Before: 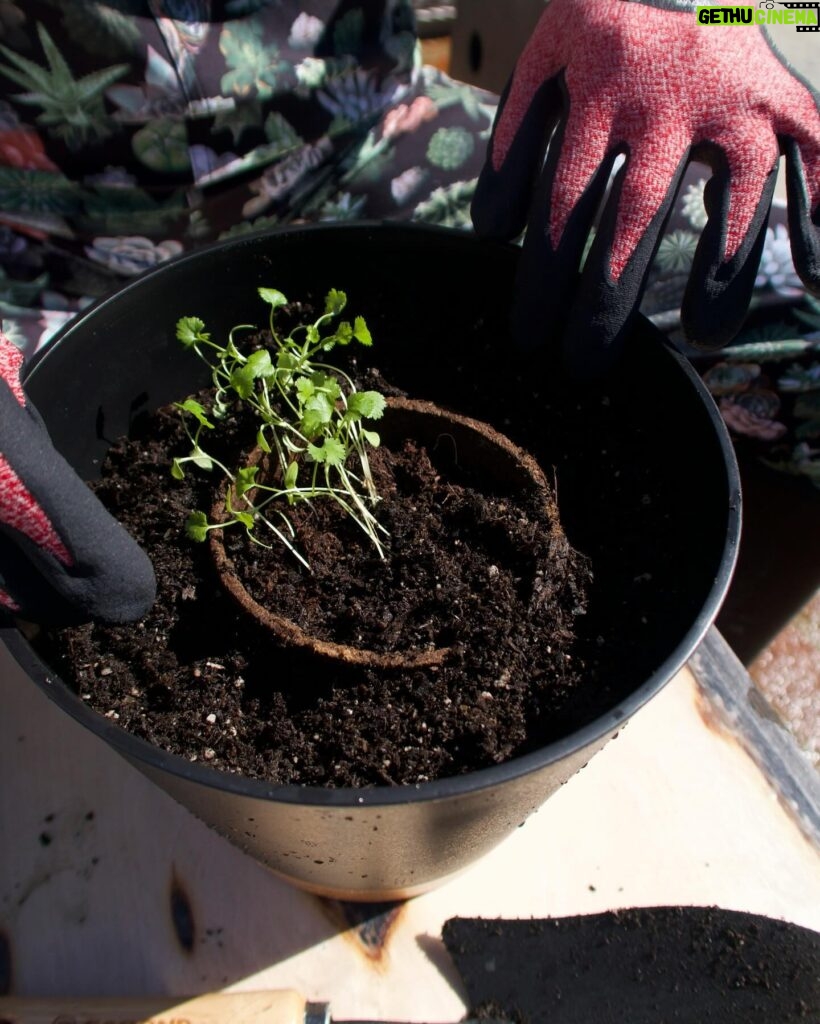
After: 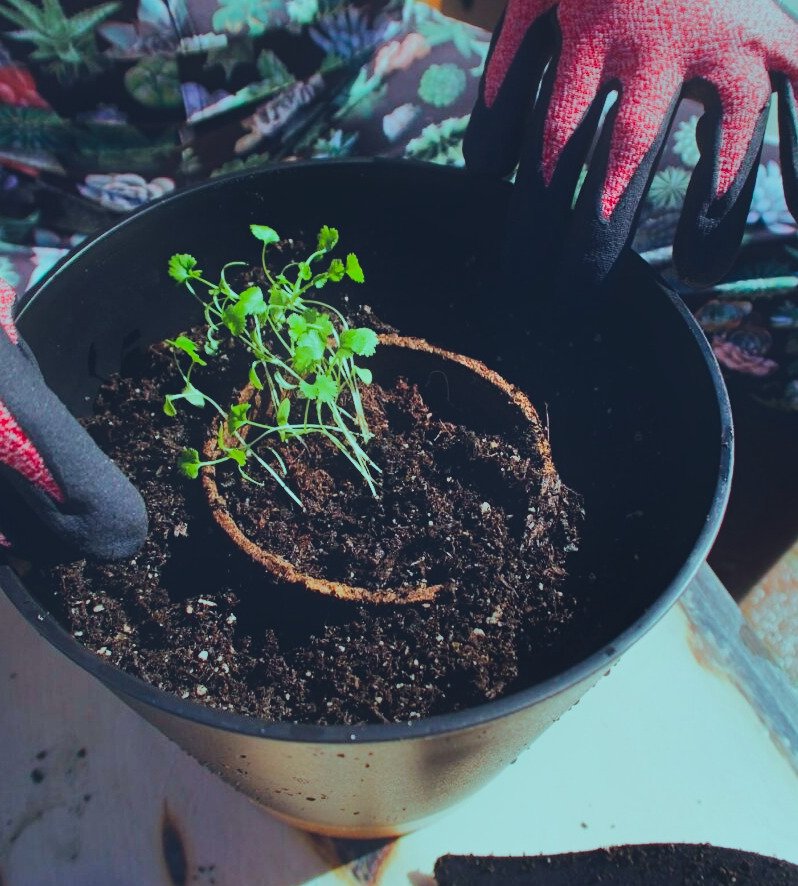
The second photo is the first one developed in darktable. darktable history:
crop: left 1.073%, top 6.178%, right 1.605%, bottom 7.212%
color balance rgb: highlights gain › luminance -33.321%, highlights gain › chroma 5.618%, highlights gain › hue 217.37°, global offset › chroma 0.097%, global offset › hue 253.59°, perceptual saturation grading › global saturation 7.99%, perceptual saturation grading › shadows 3.54%, perceptual brilliance grading › mid-tones 9.305%, perceptual brilliance grading › shadows 14.189%
tone curve: curves: ch0 [(0, 0) (0.049, 0.01) (0.154, 0.081) (0.491, 0.519) (0.748, 0.765) (1, 0.919)]; ch1 [(0, 0) (0.172, 0.123) (0.317, 0.272) (0.391, 0.424) (0.499, 0.497) (0.531, 0.541) (0.615, 0.608) (0.741, 0.783) (1, 1)]; ch2 [(0, 0) (0.411, 0.424) (0.483, 0.478) (0.546, 0.532) (0.652, 0.633) (1, 1)], preserve colors none
exposure: black level correction -0.015, compensate highlight preservation false
contrast equalizer: y [[0.439, 0.44, 0.442, 0.457, 0.493, 0.498], [0.5 ×6], [0.5 ×6], [0 ×6], [0 ×6]]
shadows and highlights: low approximation 0.01, soften with gaussian
